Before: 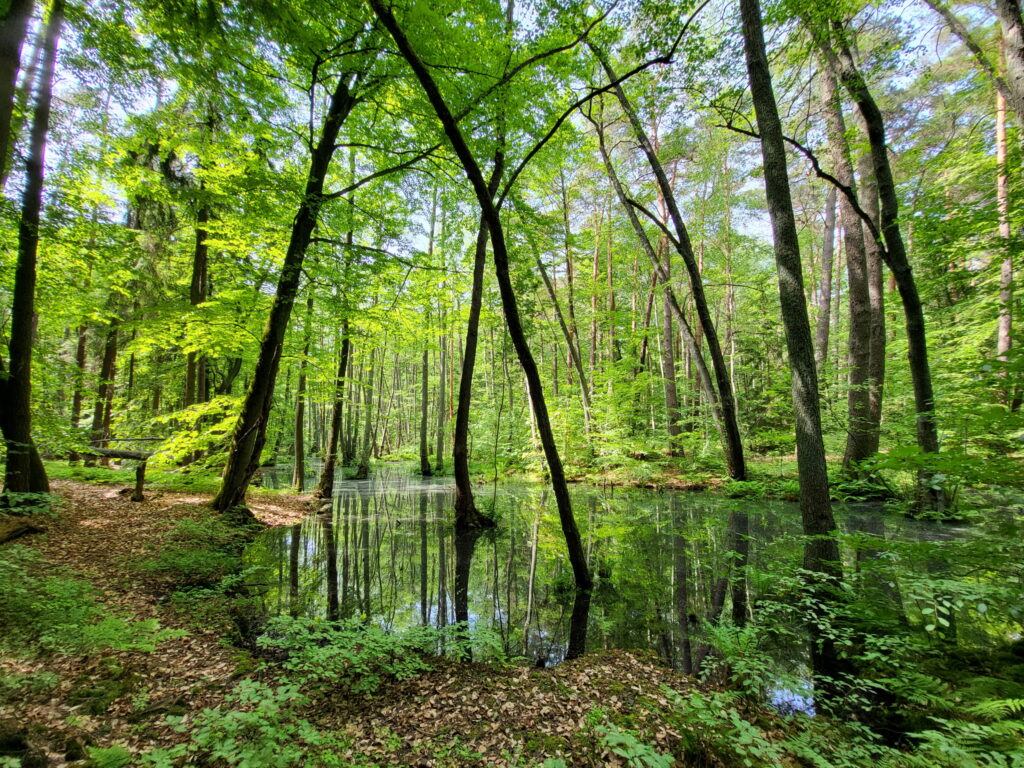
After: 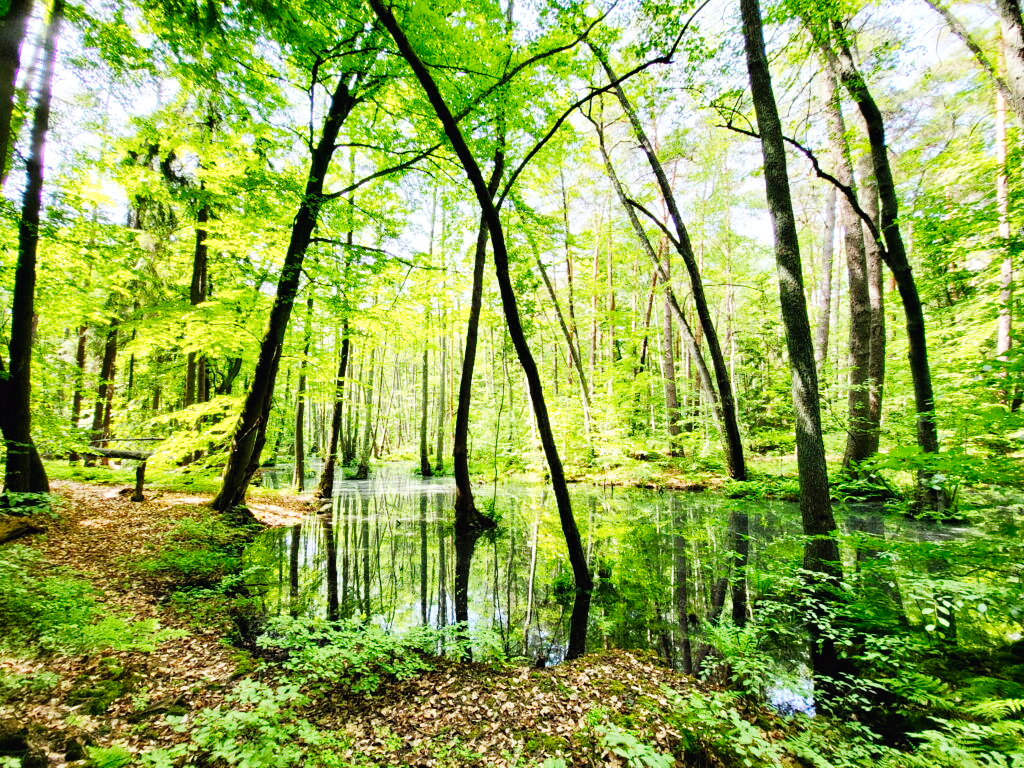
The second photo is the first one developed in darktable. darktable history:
base curve: curves: ch0 [(0, 0.003) (0.001, 0.002) (0.006, 0.004) (0.02, 0.022) (0.048, 0.086) (0.094, 0.234) (0.162, 0.431) (0.258, 0.629) (0.385, 0.8) (0.548, 0.918) (0.751, 0.988) (1, 1)], preserve colors none
white balance: emerald 1
